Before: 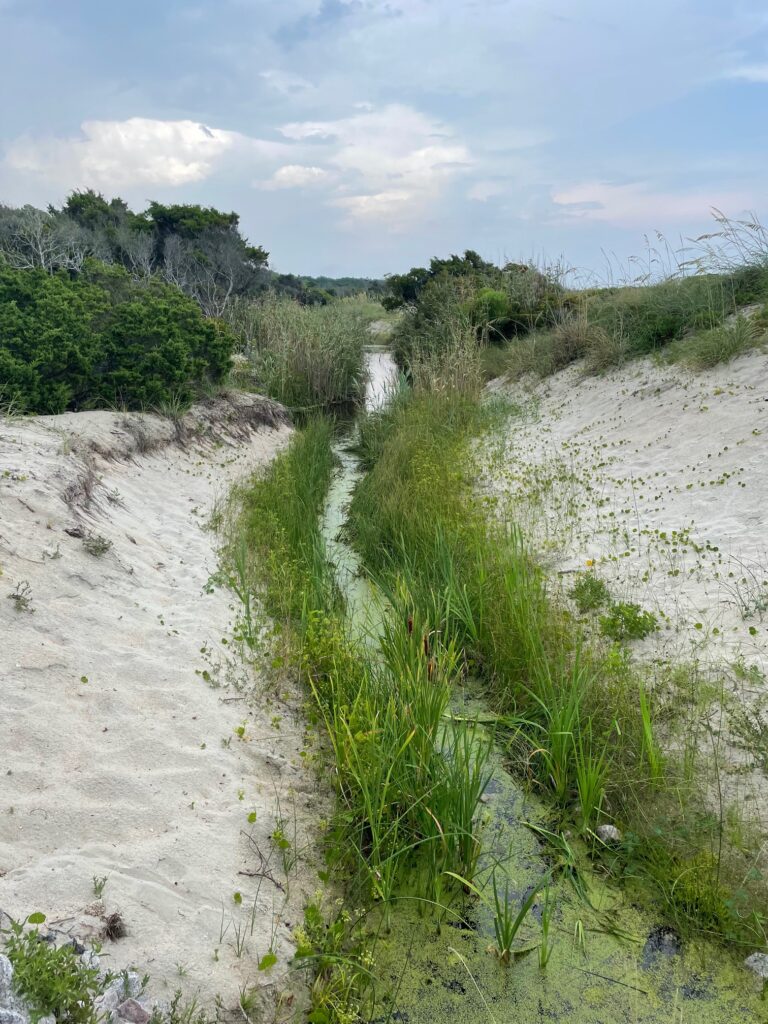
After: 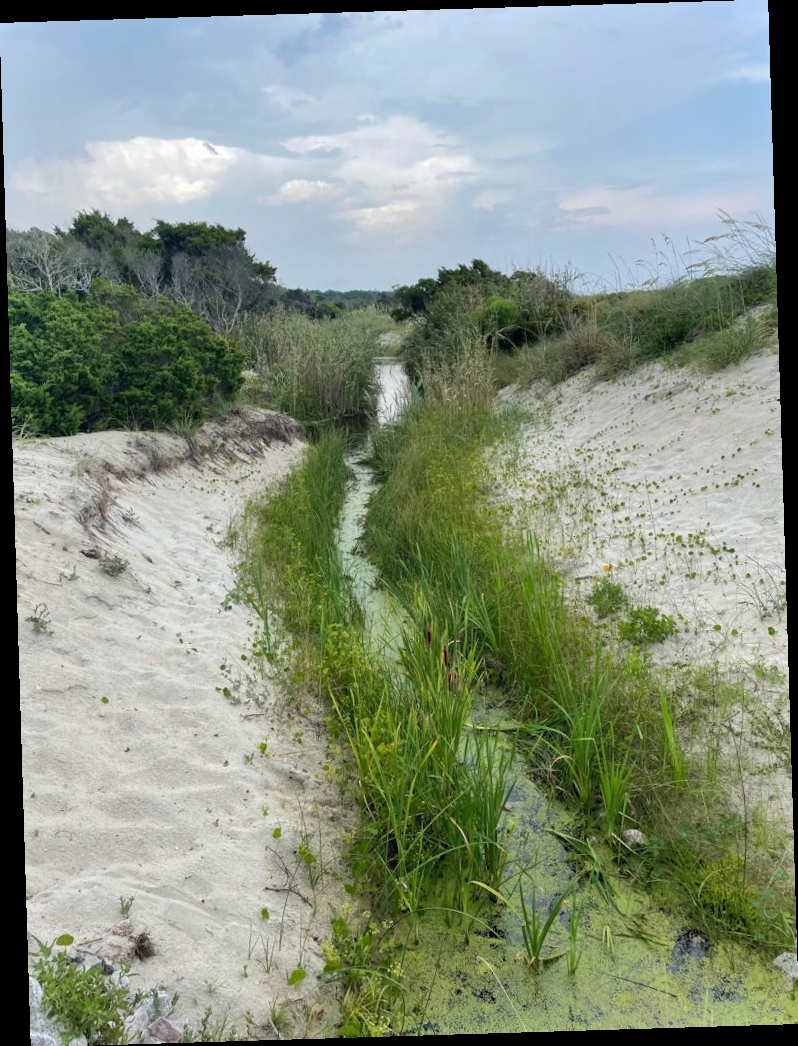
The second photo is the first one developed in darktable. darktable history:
shadows and highlights: low approximation 0.01, soften with gaussian
rotate and perspective: rotation -1.75°, automatic cropping off
